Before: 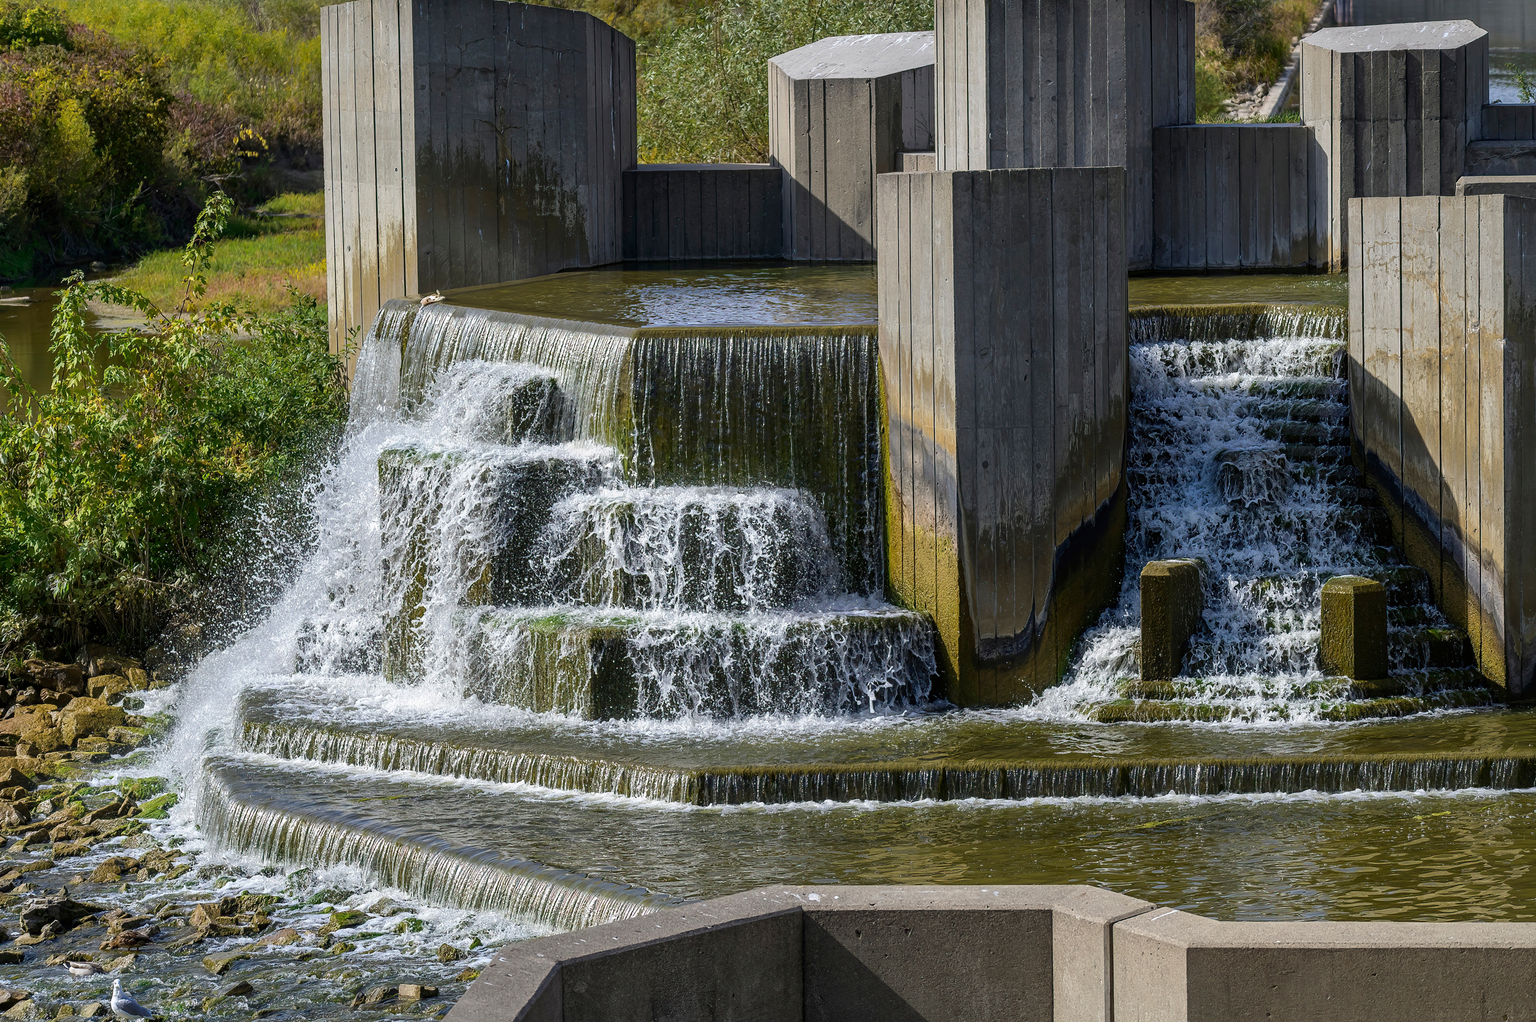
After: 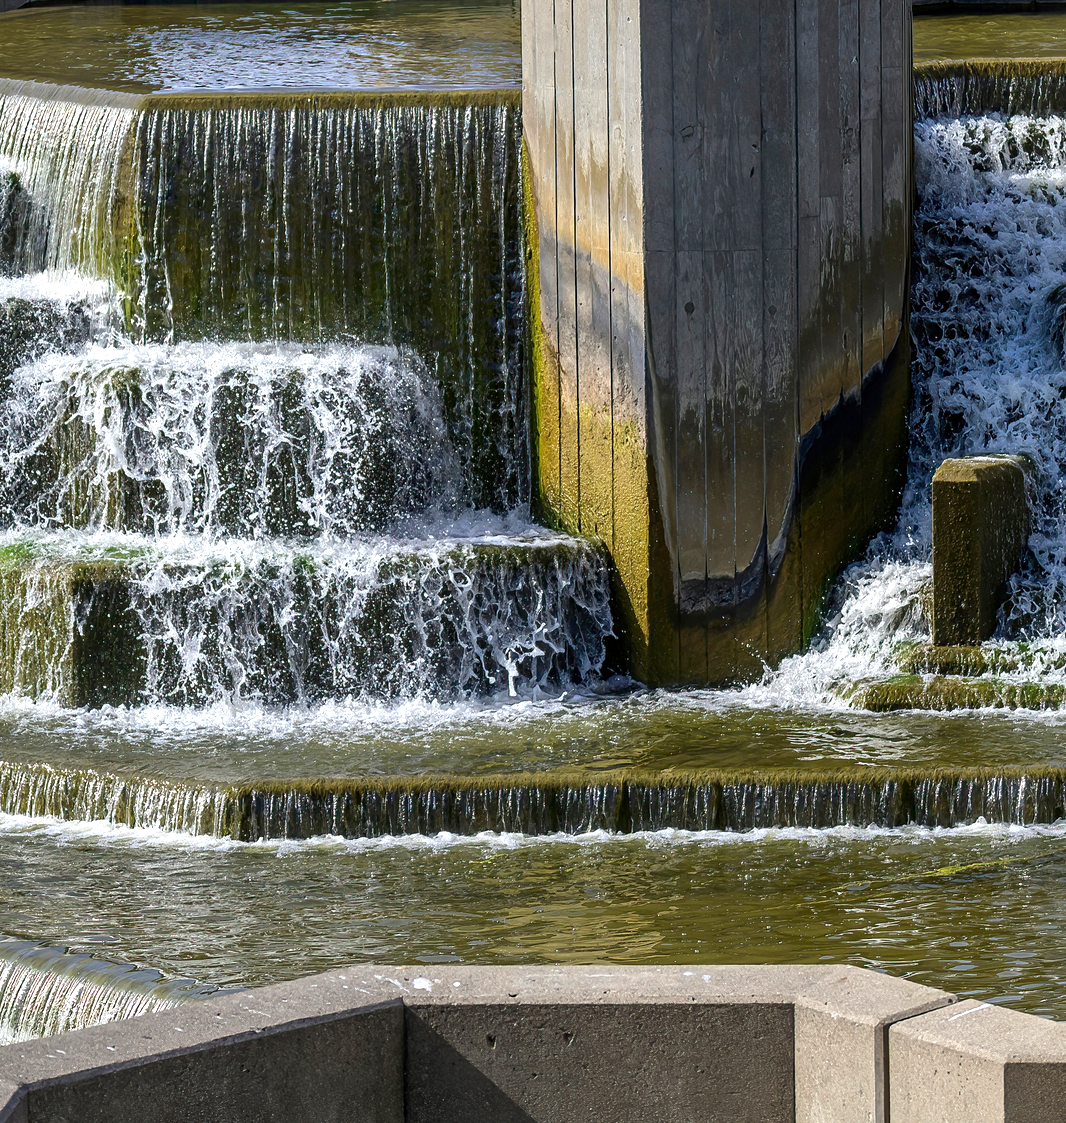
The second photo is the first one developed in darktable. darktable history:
crop: left 35.432%, top 26.233%, right 20.145%, bottom 3.432%
exposure: black level correction 0.001, exposure 0.5 EV, compensate exposure bias true, compensate highlight preservation false
